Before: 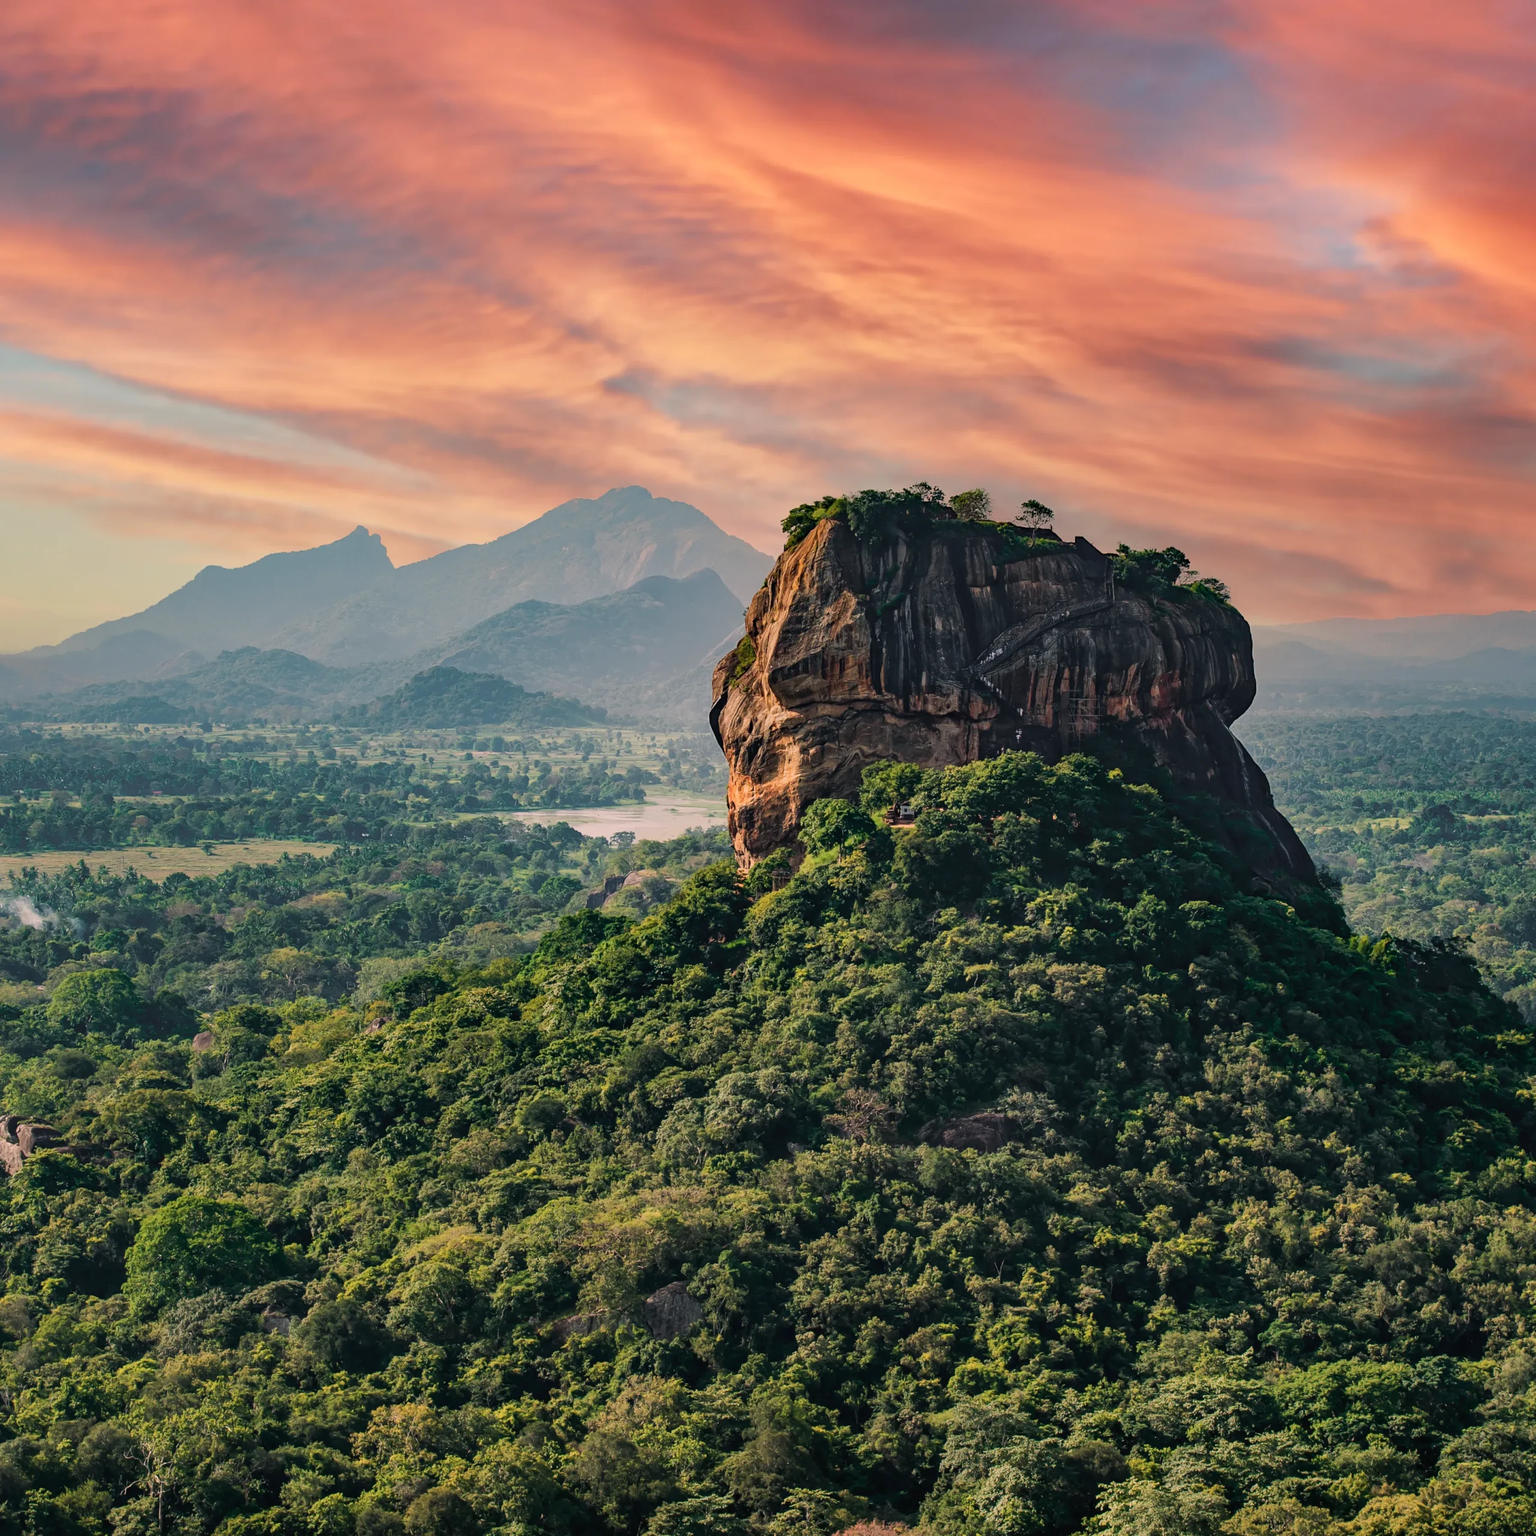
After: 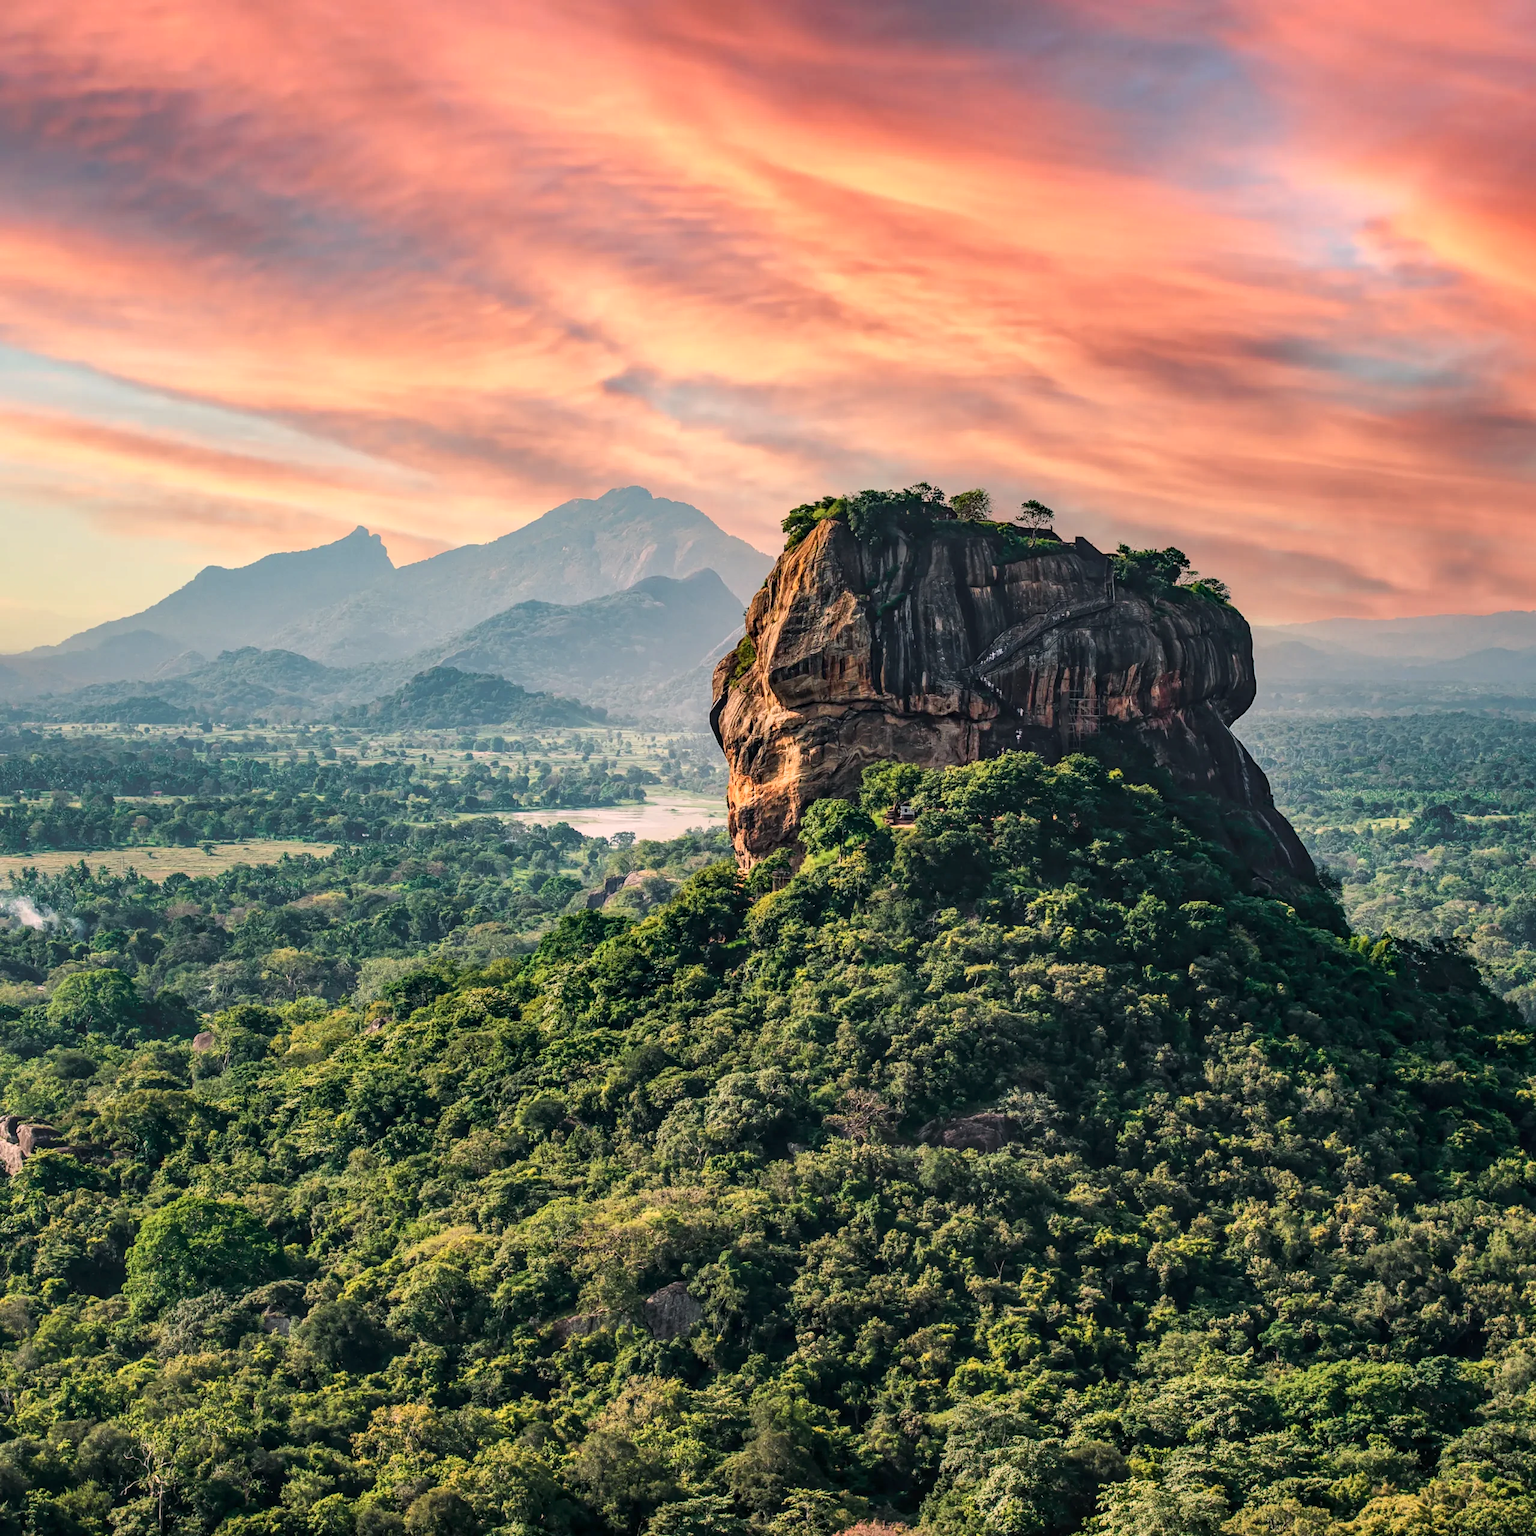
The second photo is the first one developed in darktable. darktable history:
base curve: curves: ch0 [(0, 0) (0.688, 0.865) (1, 1)], preserve colors average RGB
local contrast: on, module defaults
